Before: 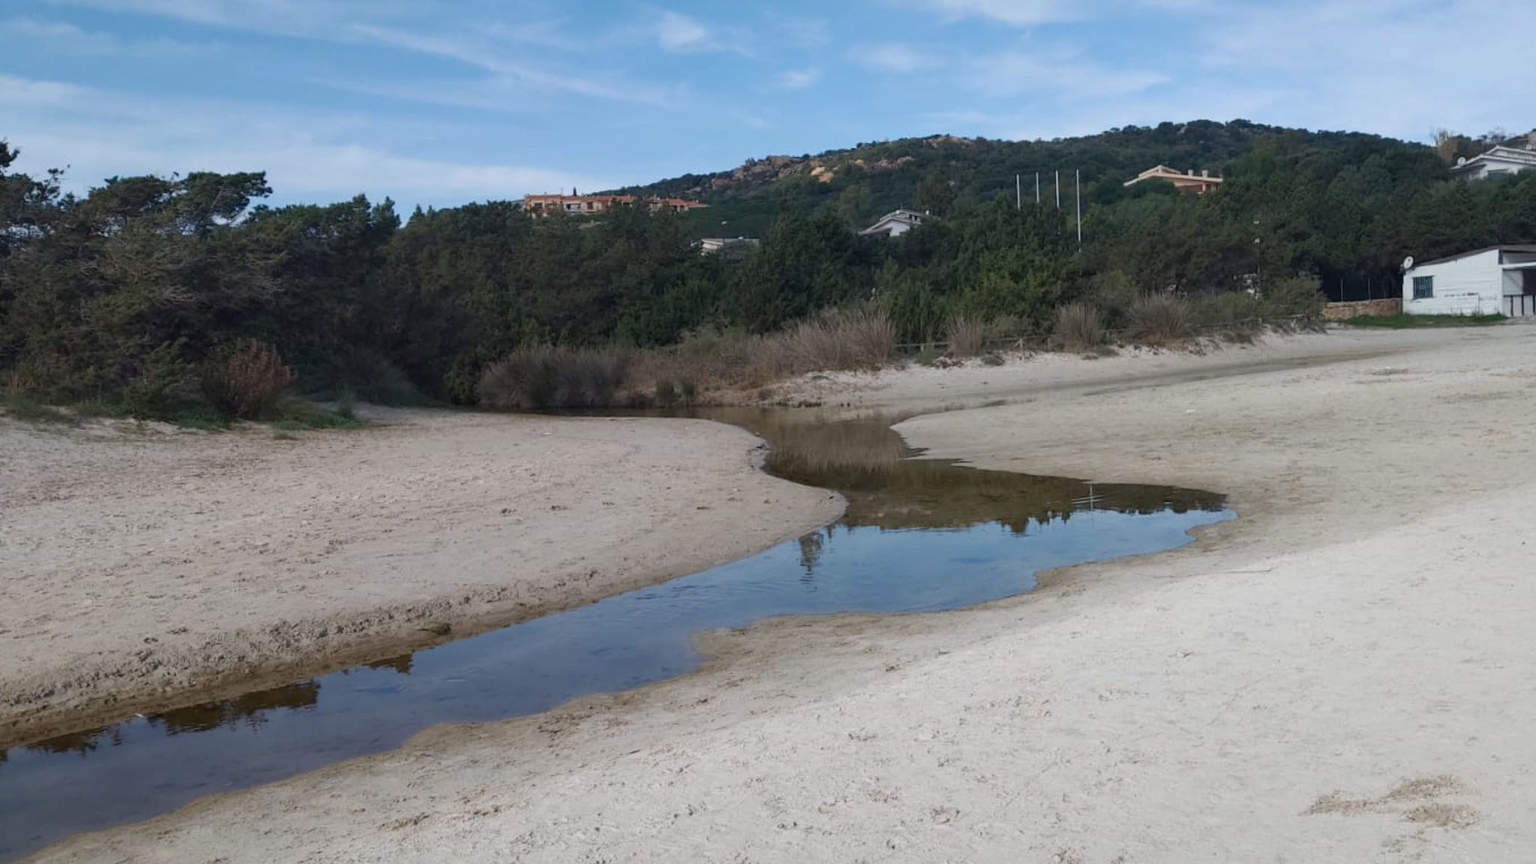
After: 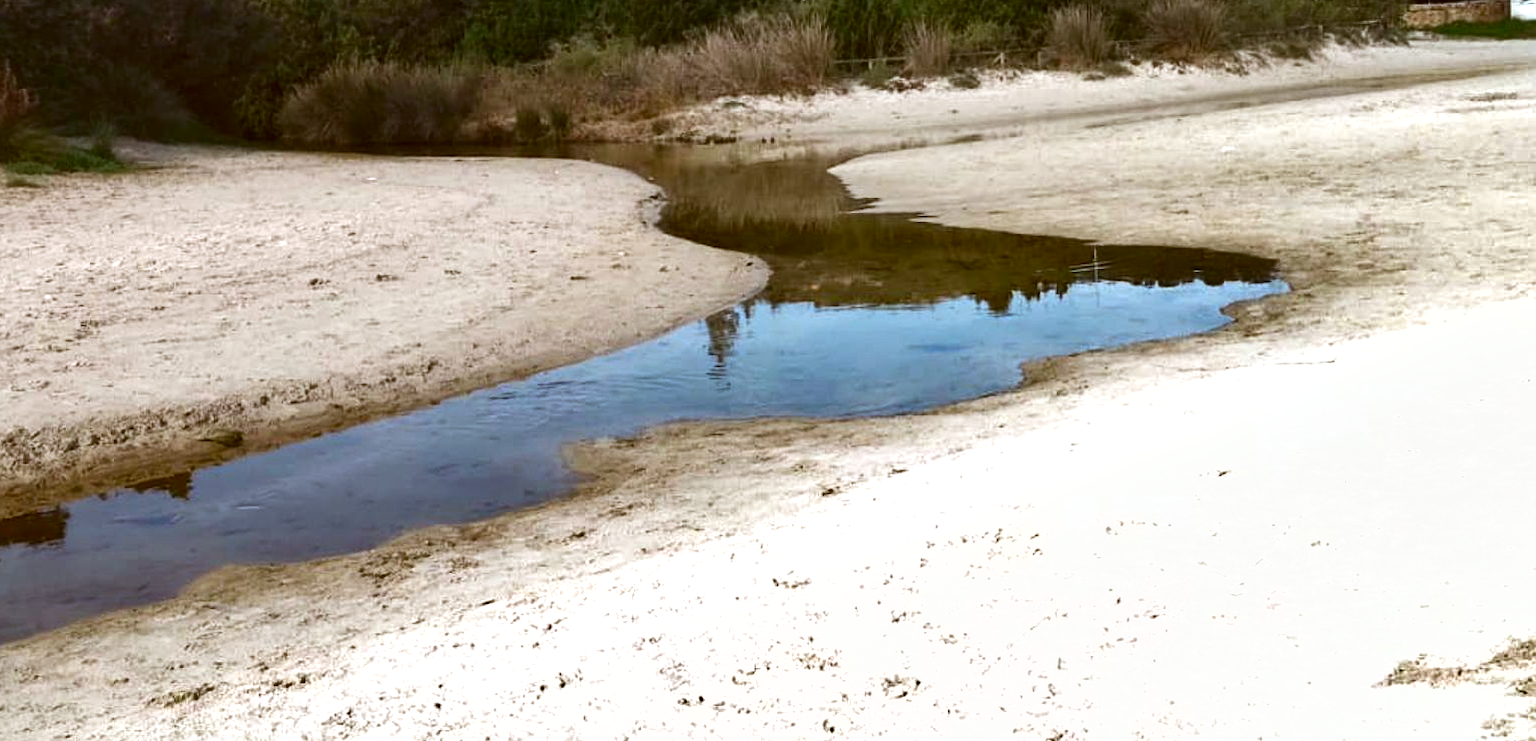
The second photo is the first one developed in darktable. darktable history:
color correction: highlights a* -0.608, highlights b* 0.172, shadows a* 4.79, shadows b* 20.44
crop and rotate: left 17.498%, top 34.652%, right 7.359%, bottom 0.874%
color zones: curves: ch0 [(0.068, 0.464) (0.25, 0.5) (0.48, 0.508) (0.75, 0.536) (0.886, 0.476) (0.967, 0.456)]; ch1 [(0.066, 0.456) (0.25, 0.5) (0.616, 0.508) (0.746, 0.56) (0.934, 0.444)]
exposure: black level correction 0, exposure 1.103 EV, compensate highlight preservation false
contrast brightness saturation: contrast 0.129, brightness -0.241, saturation 0.142
shadows and highlights: low approximation 0.01, soften with gaussian
